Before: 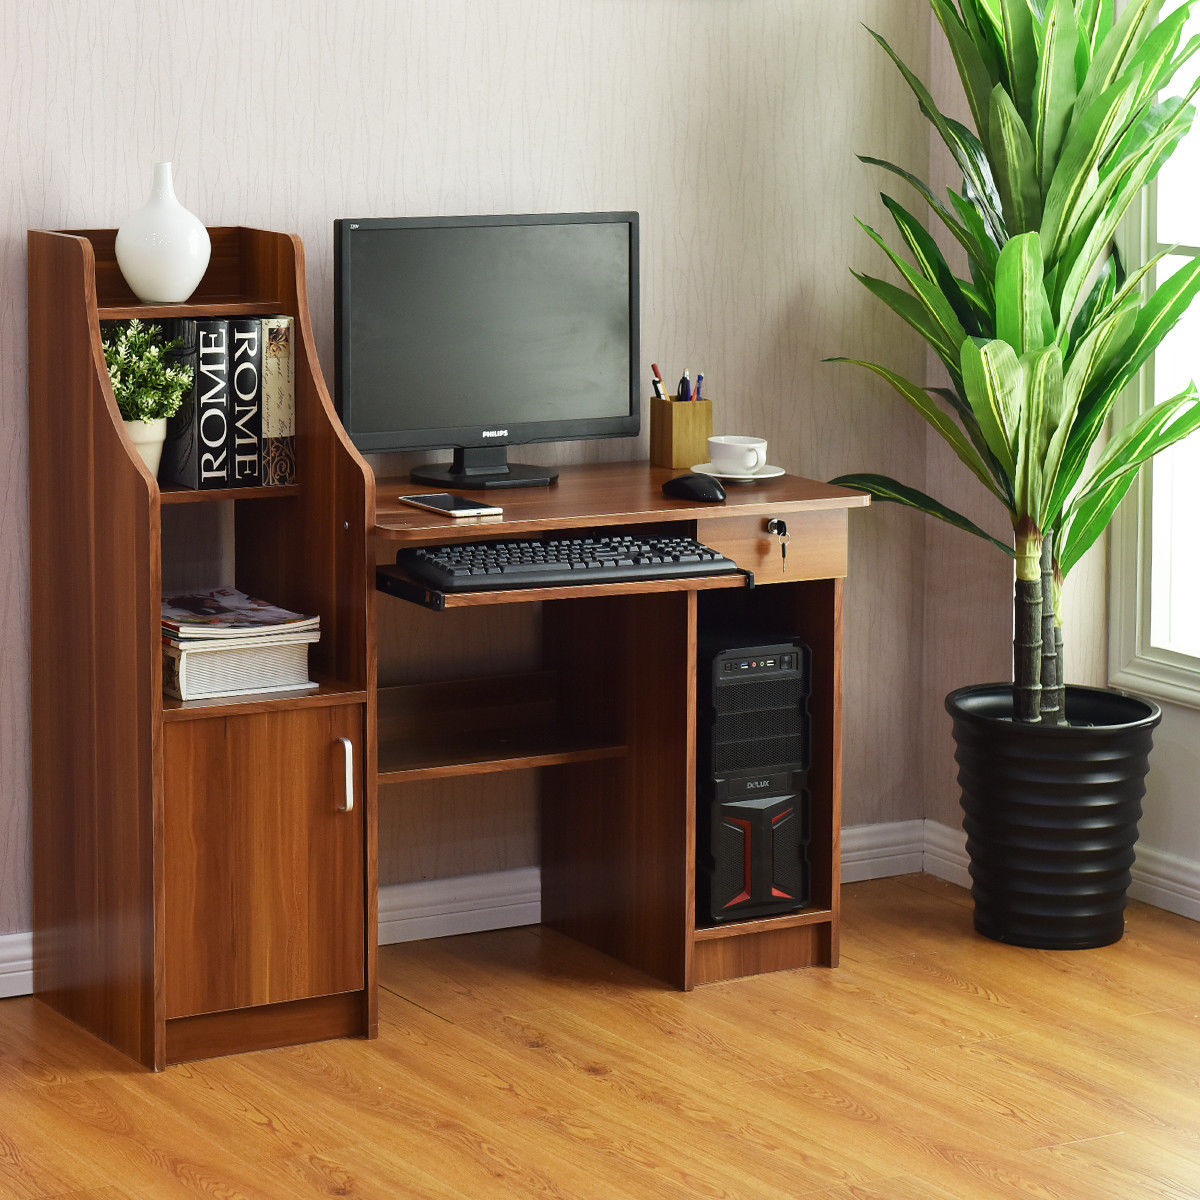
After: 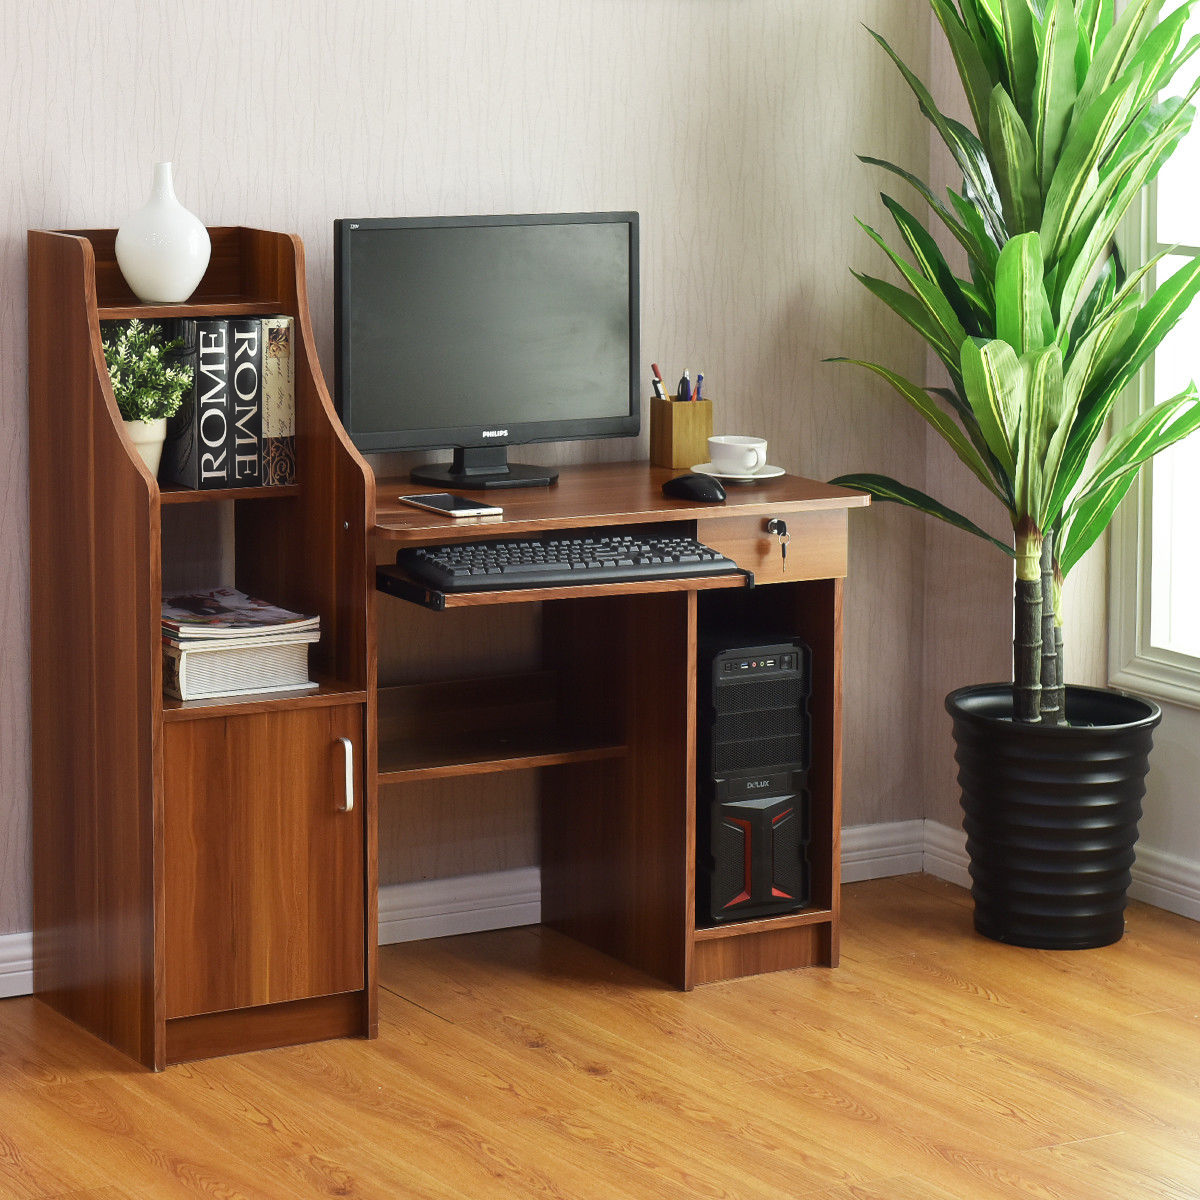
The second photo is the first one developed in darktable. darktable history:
haze removal: strength -0.05
tone equalizer: on, module defaults
